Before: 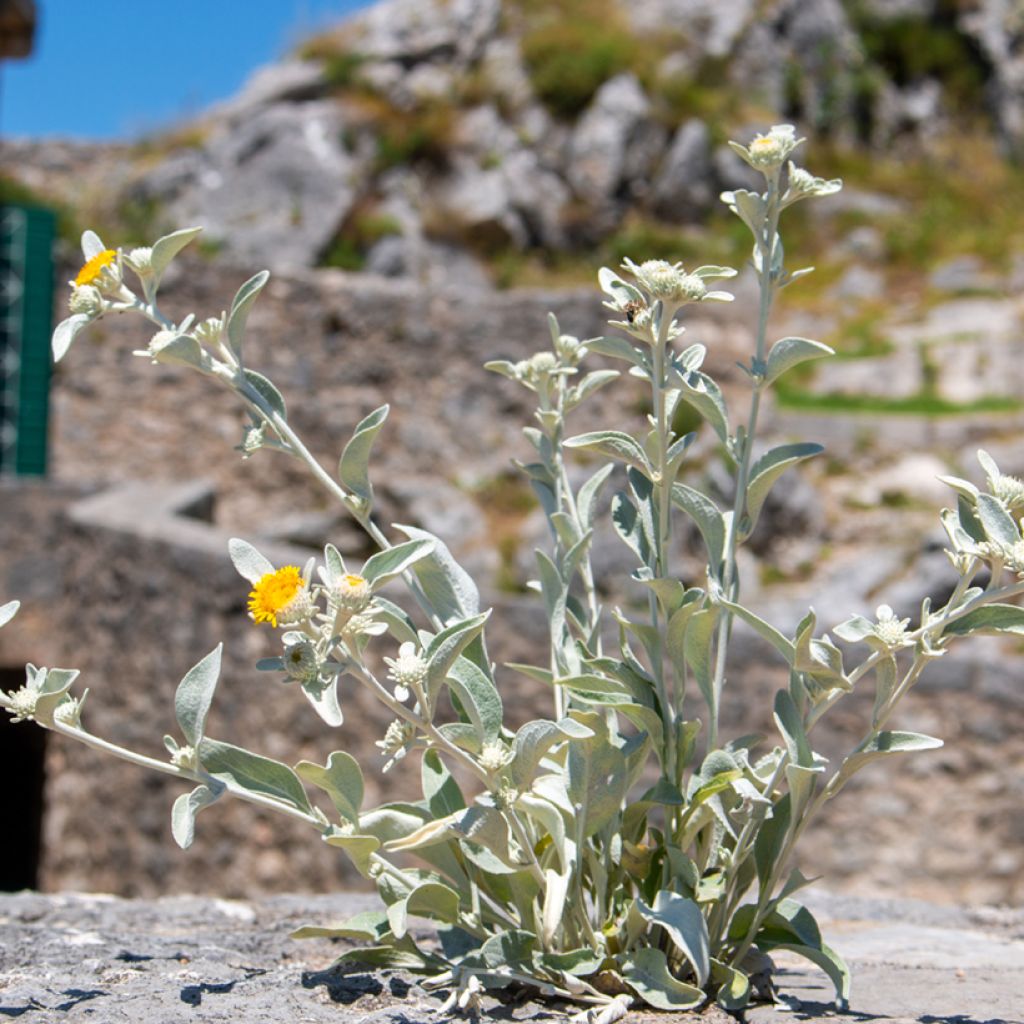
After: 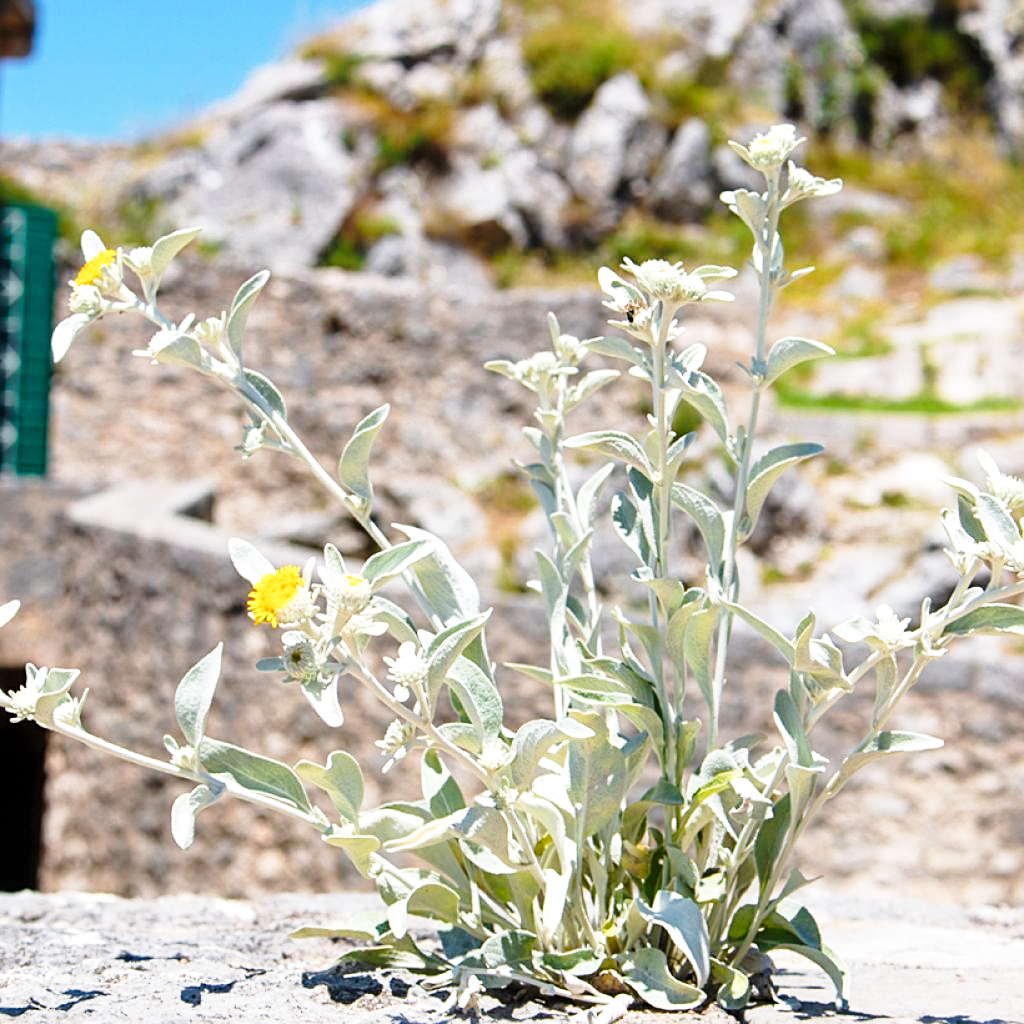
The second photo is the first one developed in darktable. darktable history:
base curve: curves: ch0 [(0, 0) (0.028, 0.03) (0.121, 0.232) (0.46, 0.748) (0.859, 0.968) (1, 1)], preserve colors none
sharpen: radius 2.198, amount 0.386, threshold 0.22
exposure: exposure 0.255 EV, compensate highlight preservation false
